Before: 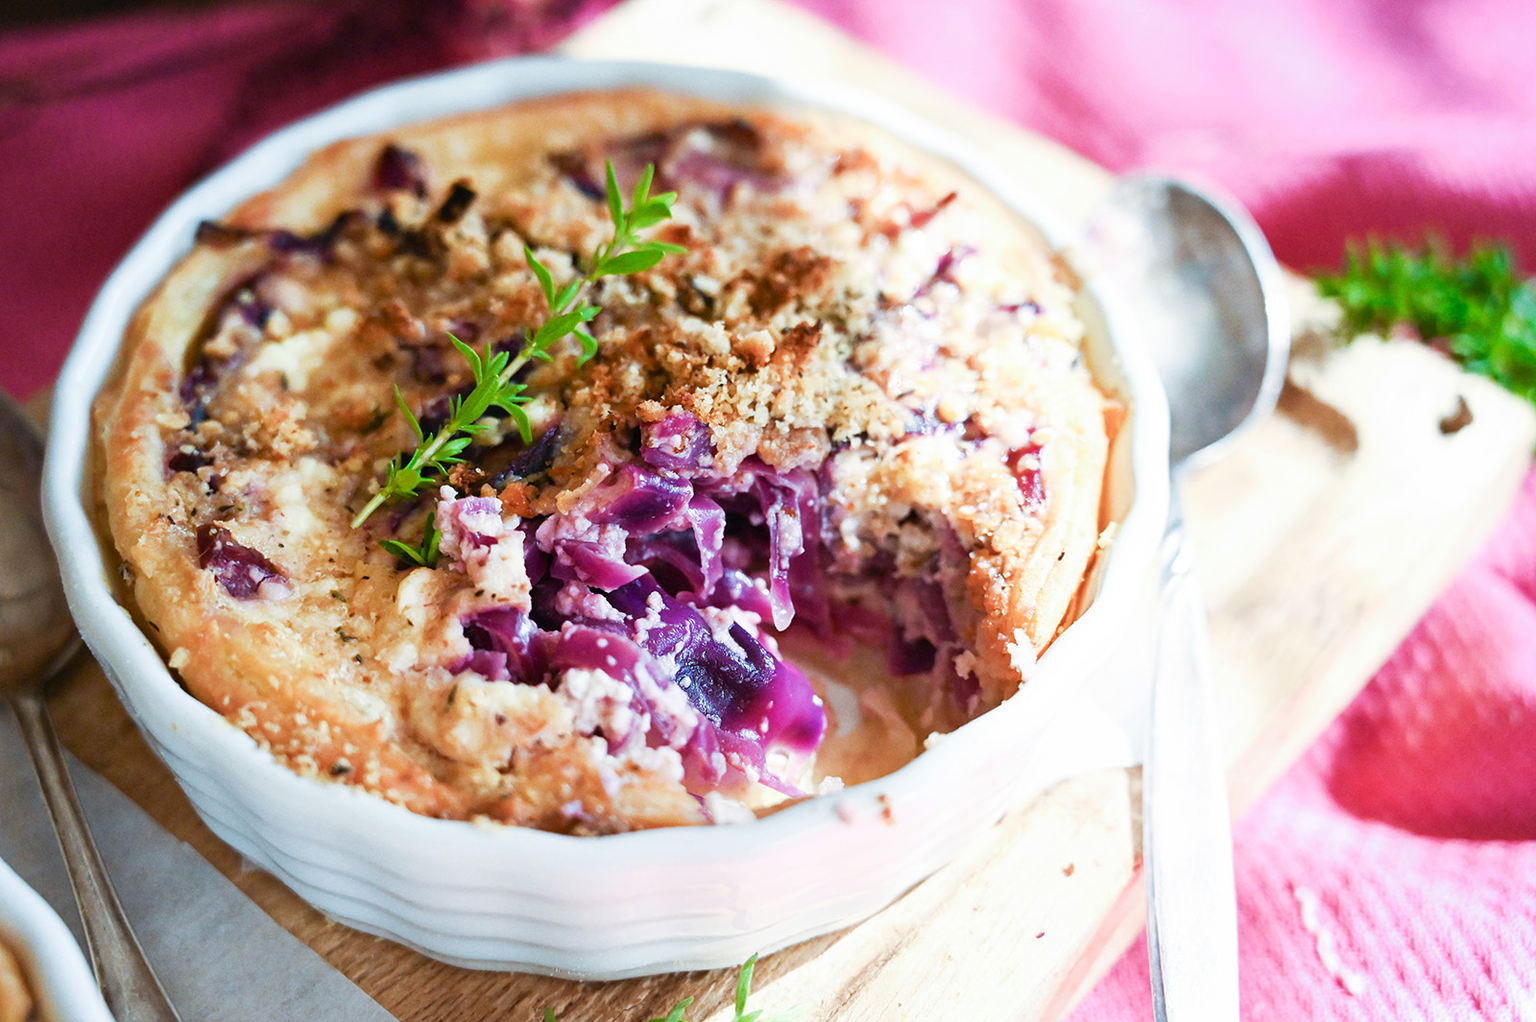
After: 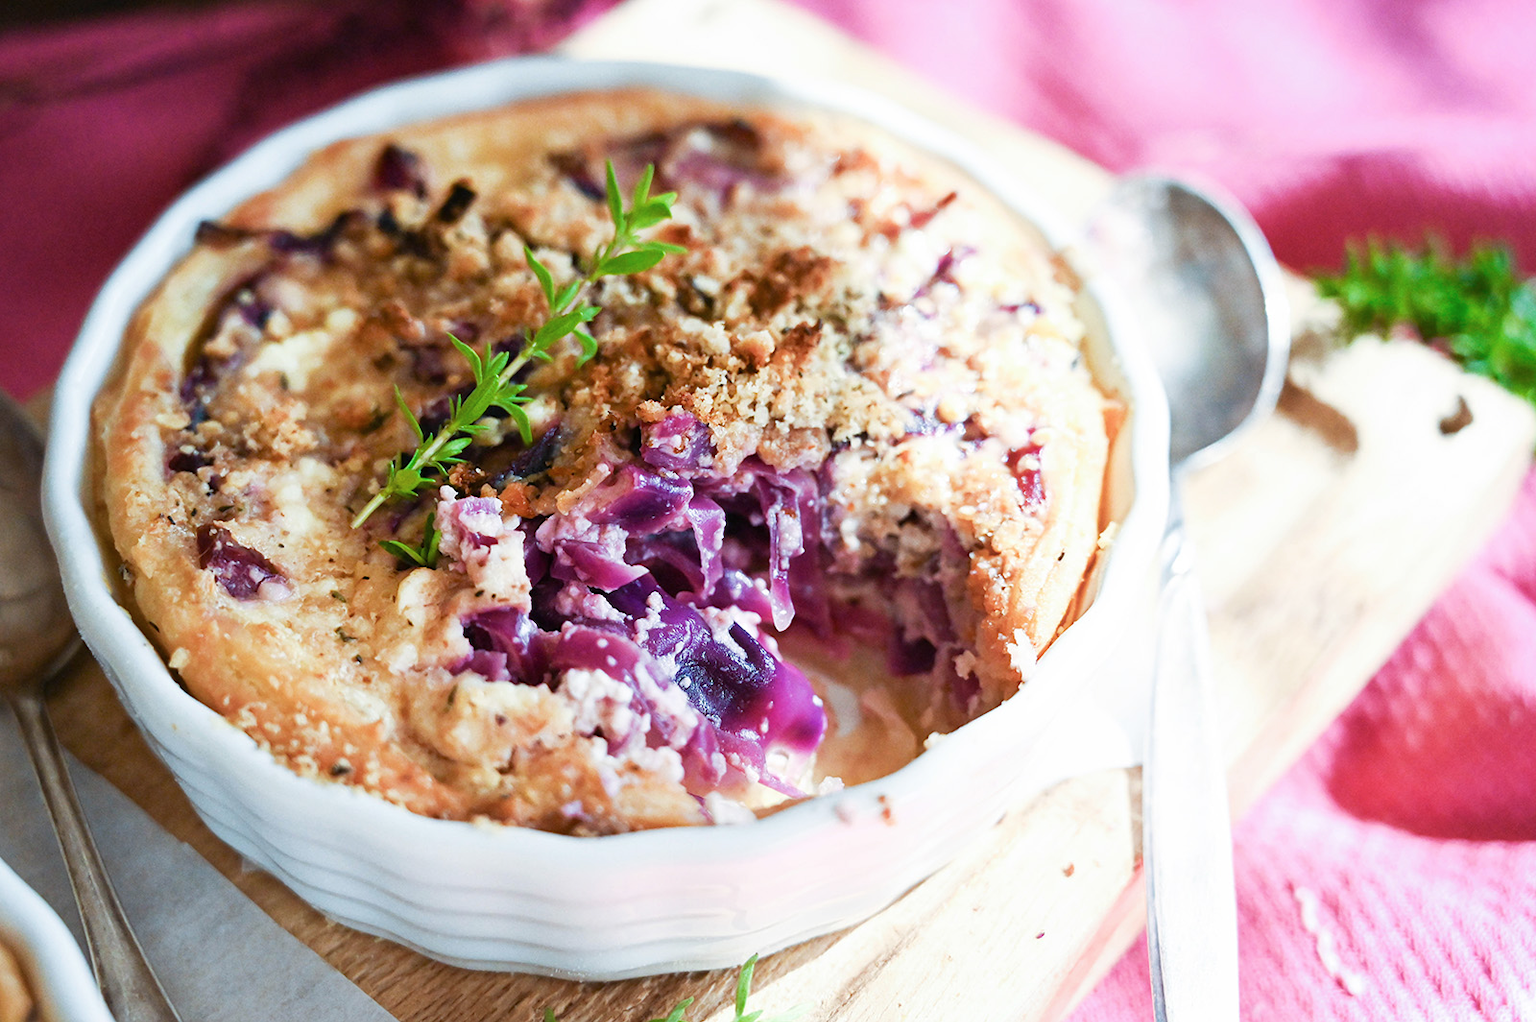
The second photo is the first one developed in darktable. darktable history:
contrast brightness saturation: saturation -0.049
